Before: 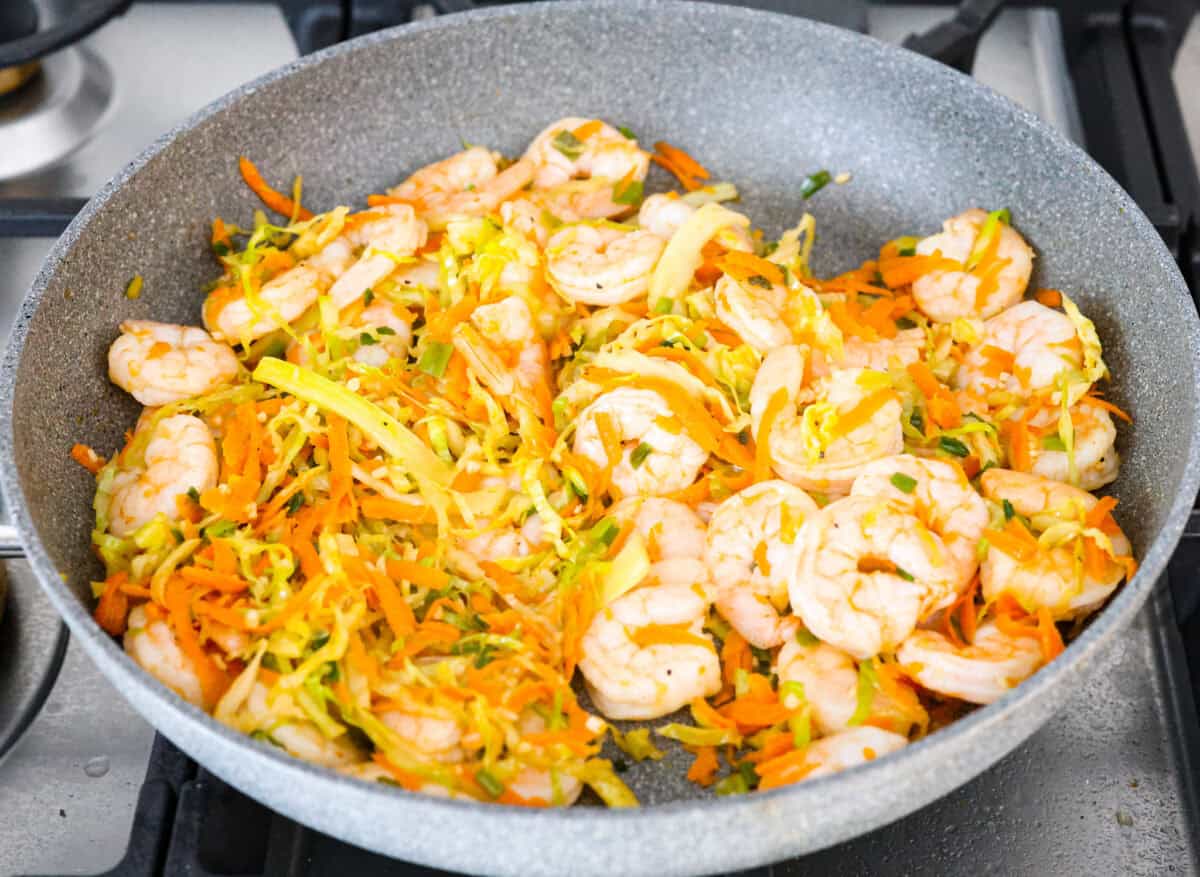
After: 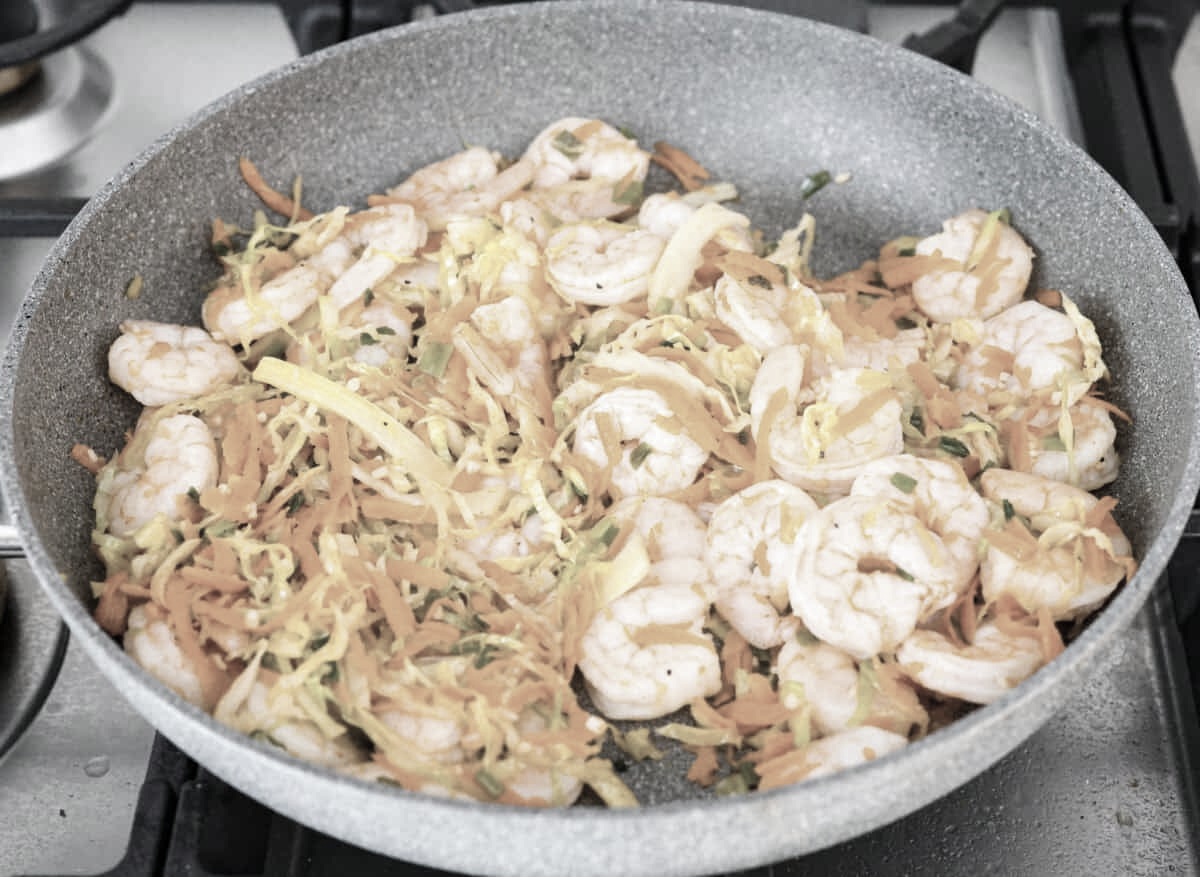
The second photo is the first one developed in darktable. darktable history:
color correction: highlights b* 0.058, saturation 0.281
